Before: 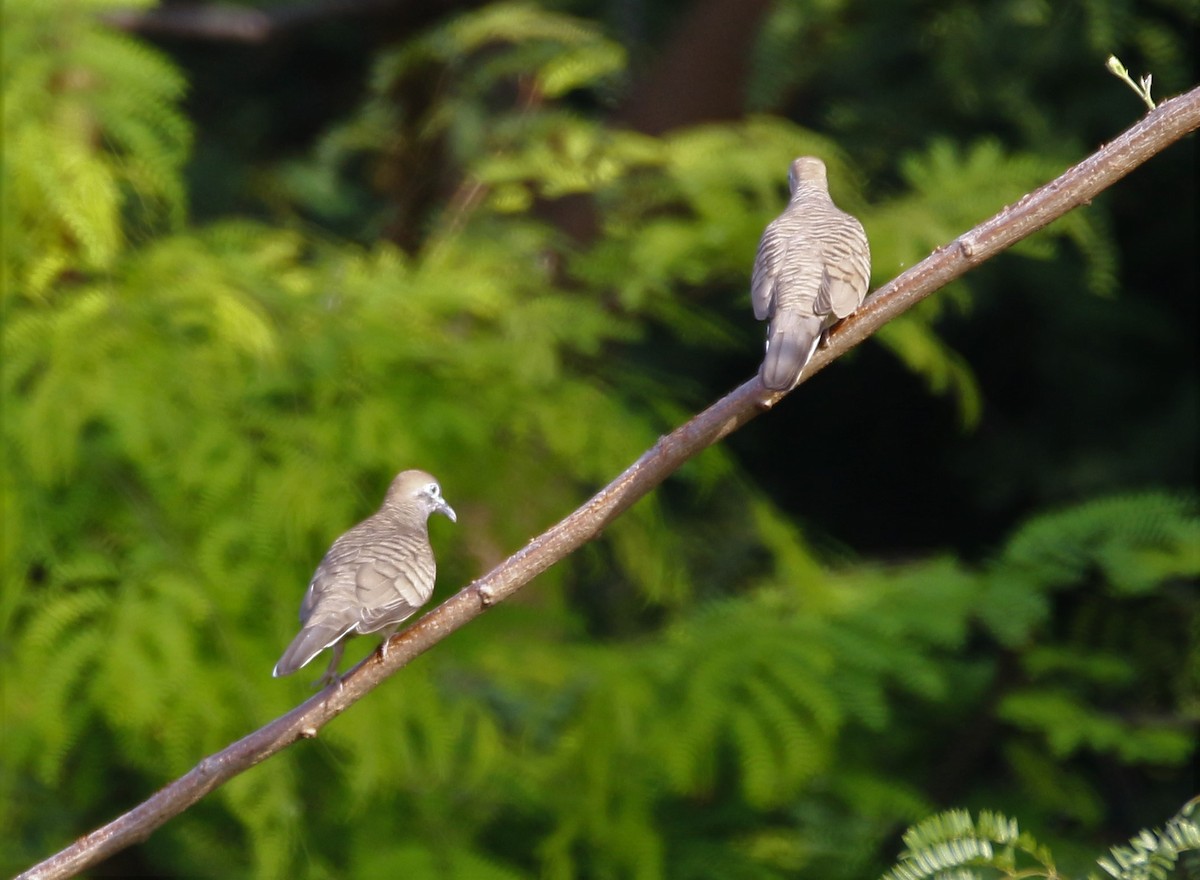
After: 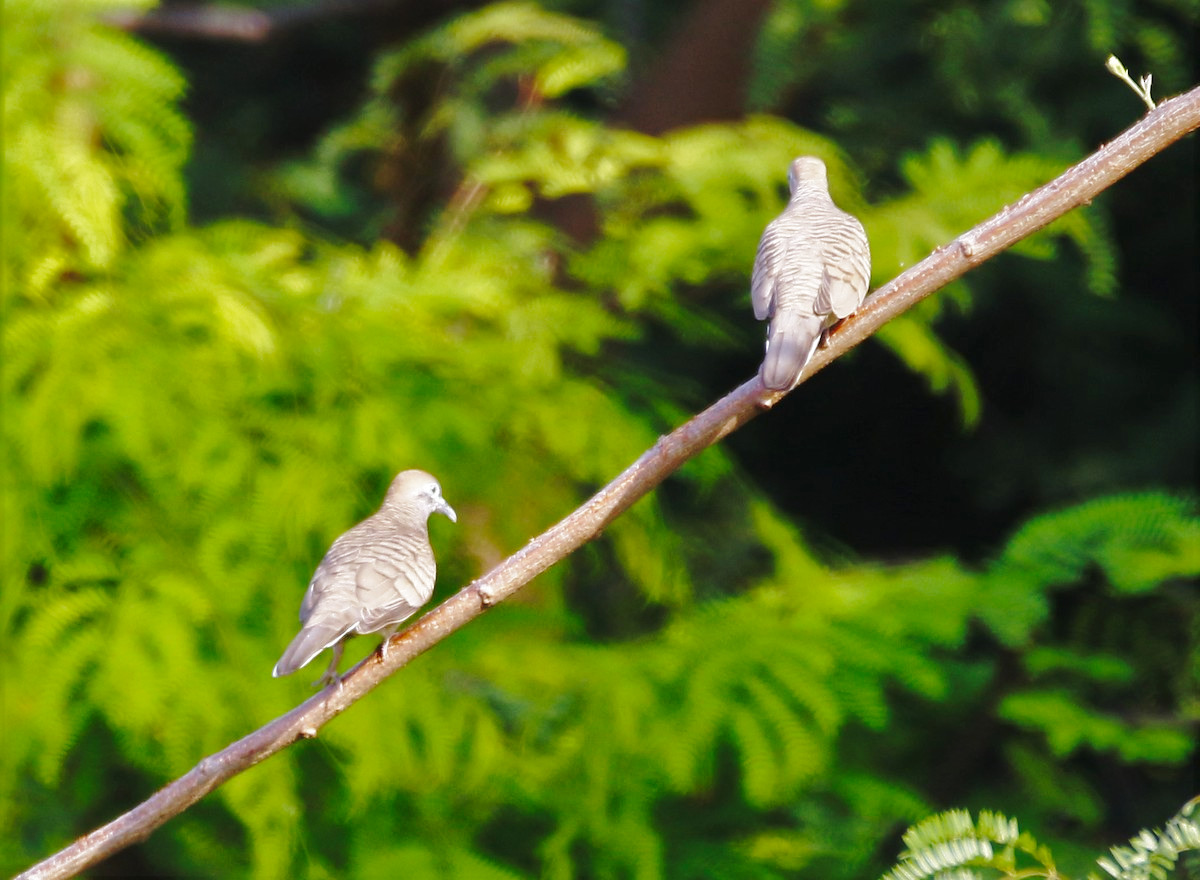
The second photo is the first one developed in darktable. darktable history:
shadows and highlights: highlights color adjustment 0.412%
base curve: curves: ch0 [(0, 0) (0.036, 0.037) (0.121, 0.228) (0.46, 0.76) (0.859, 0.983) (1, 1)], preserve colors none
